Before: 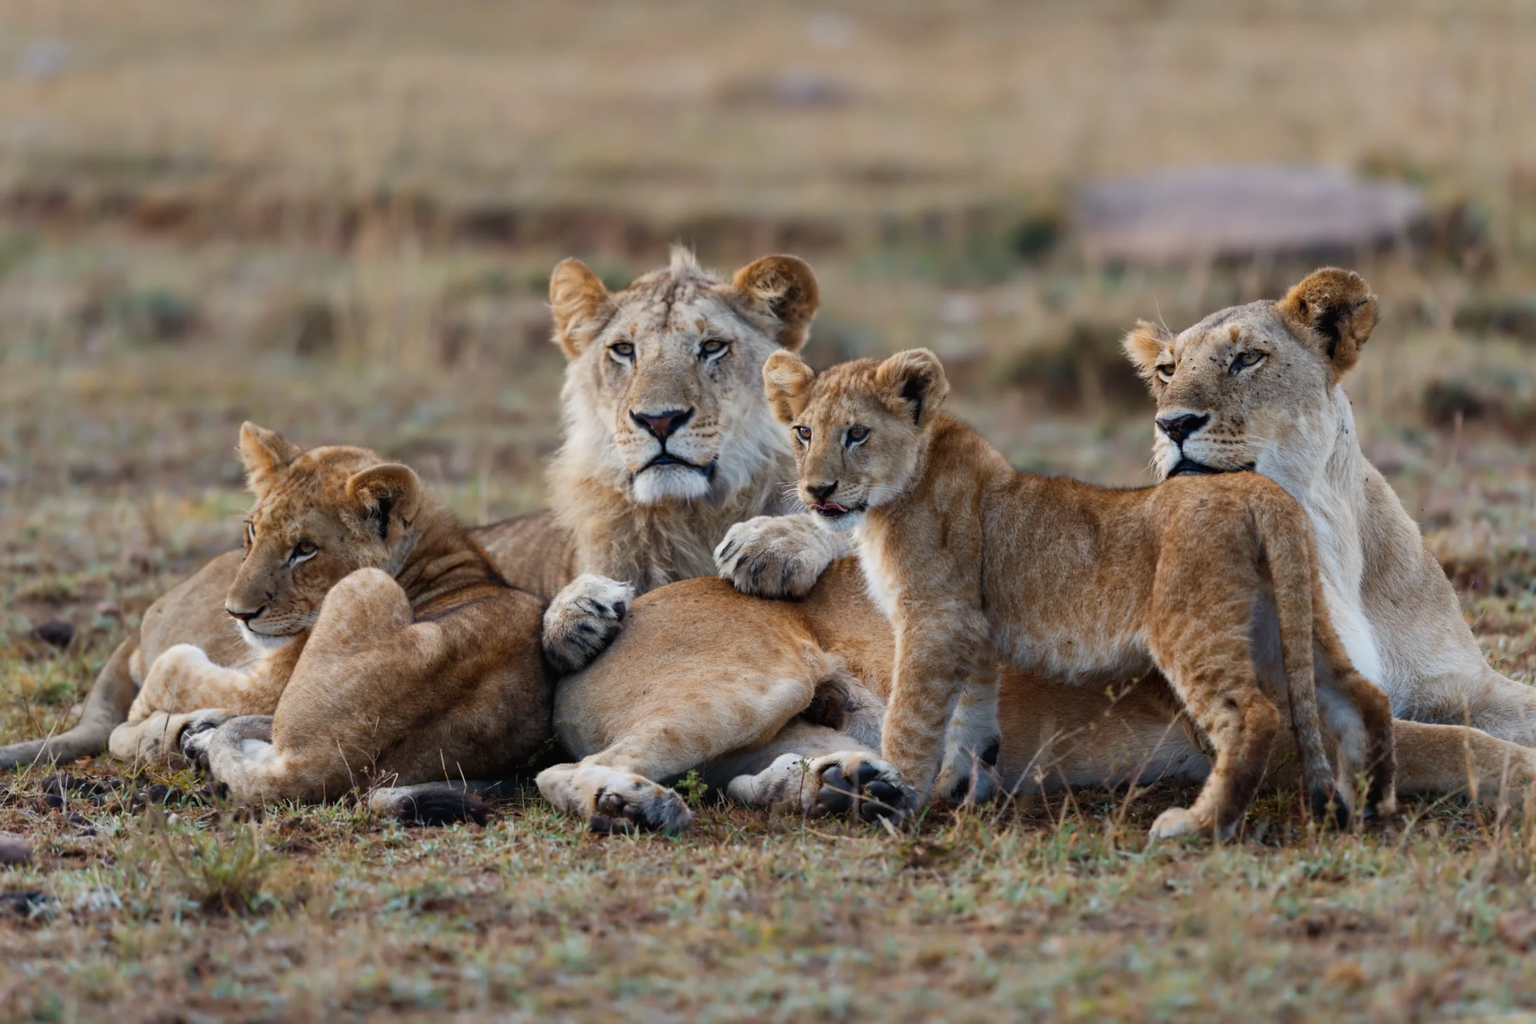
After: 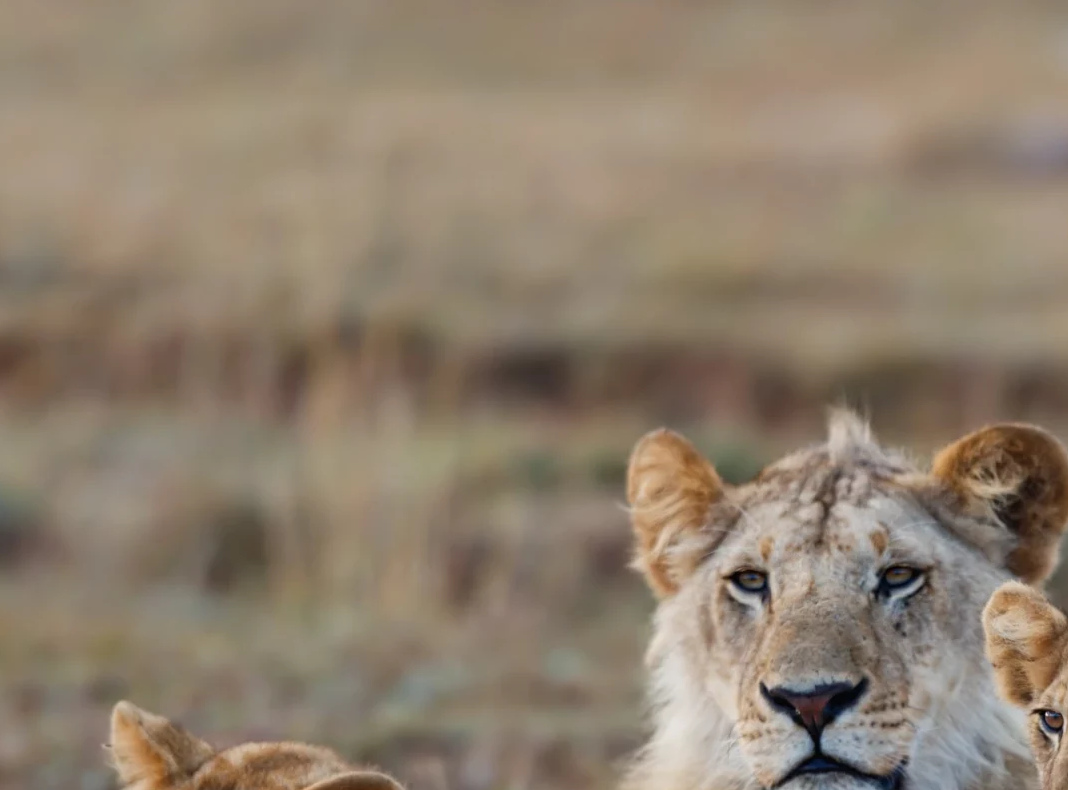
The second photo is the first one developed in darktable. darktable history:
crop and rotate: left 11.314%, top 0.093%, right 46.945%, bottom 53.589%
